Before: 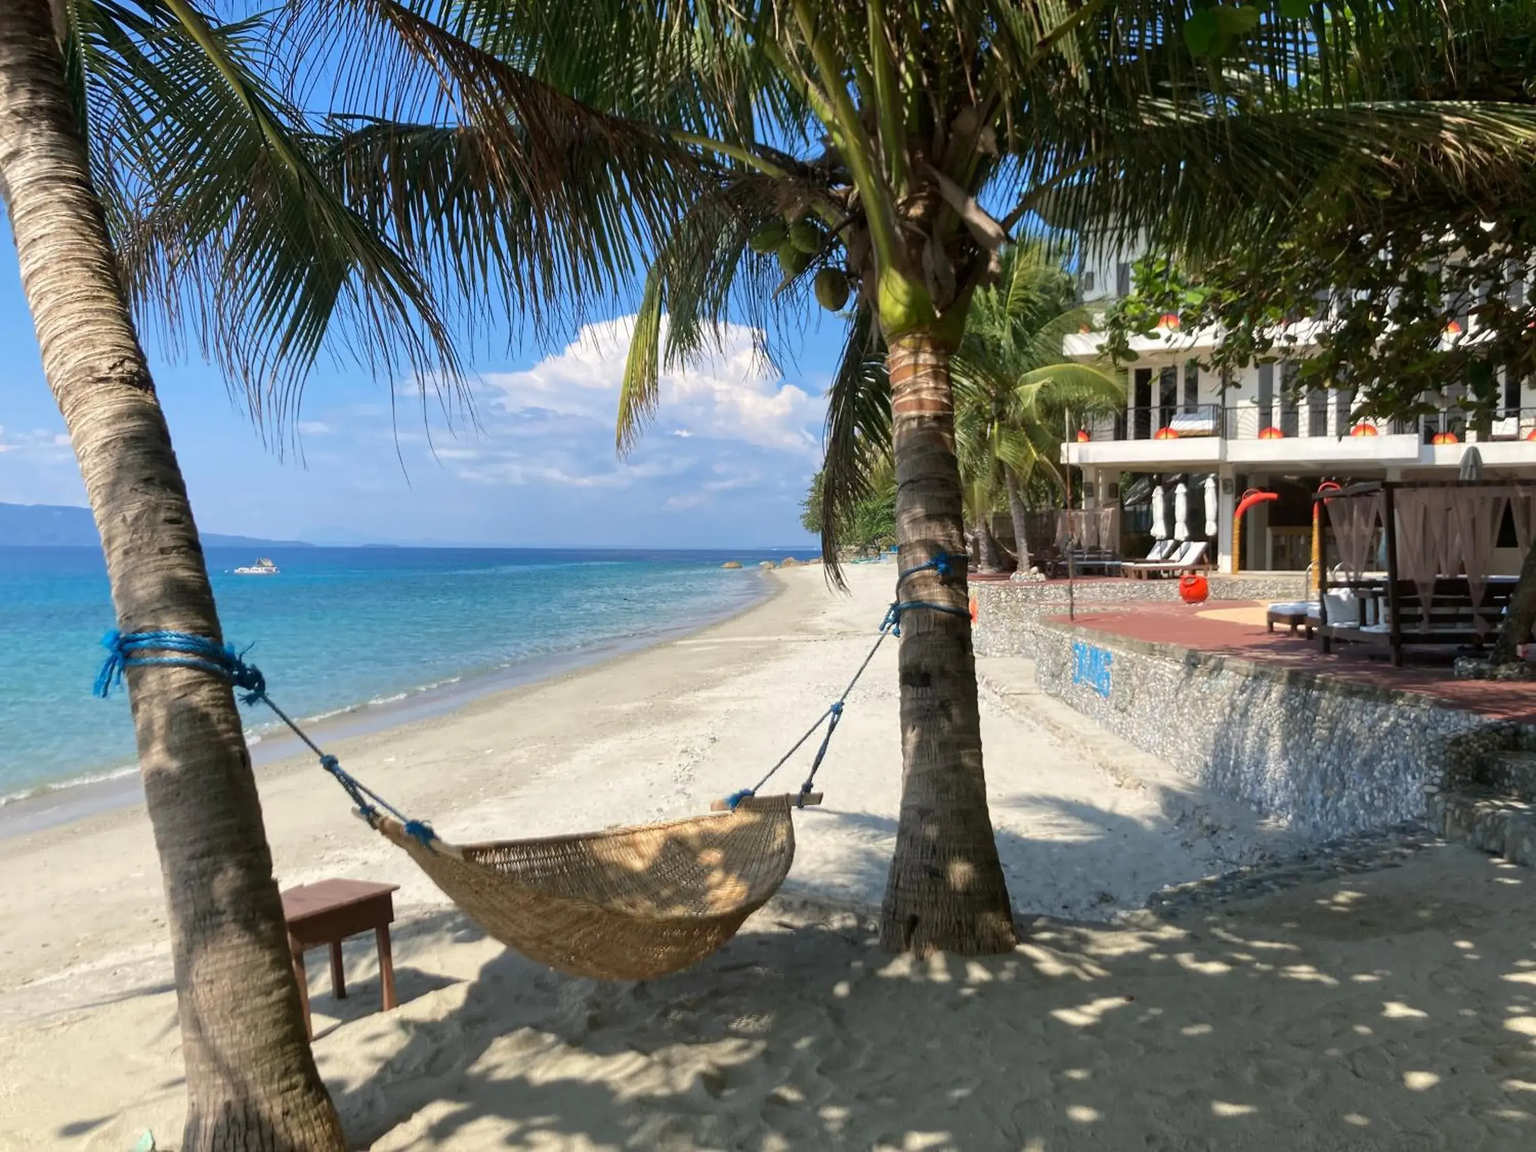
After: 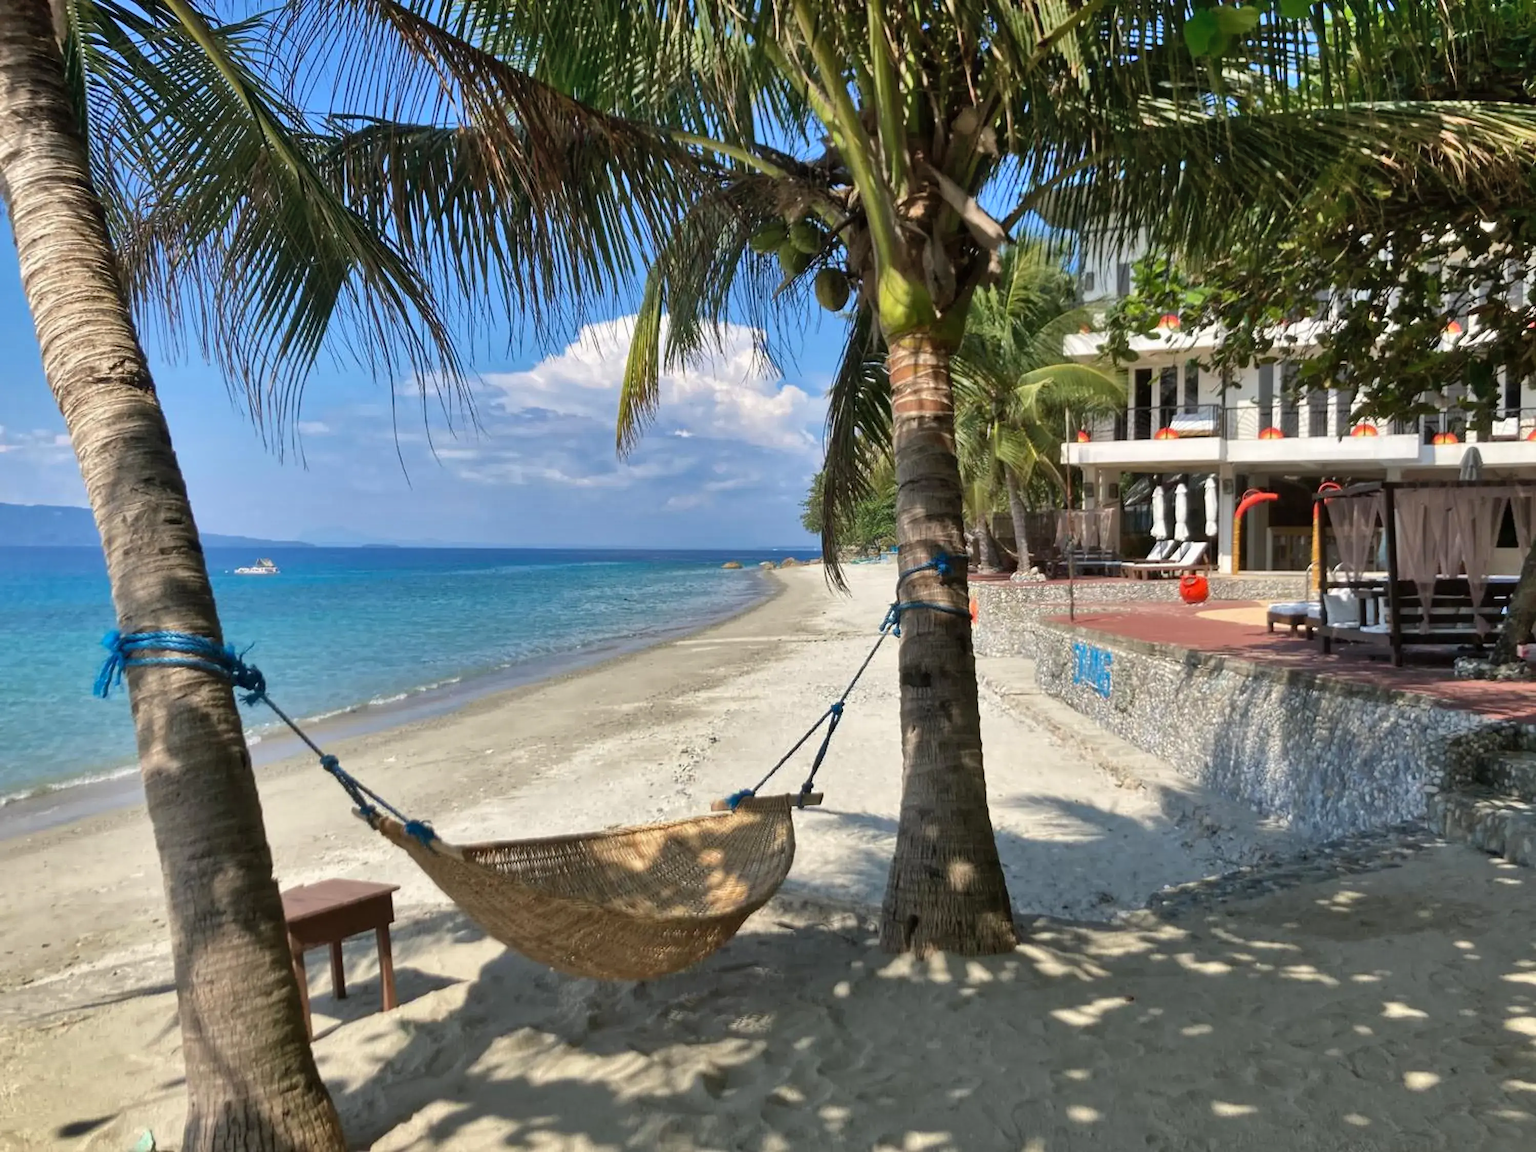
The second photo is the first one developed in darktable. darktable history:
shadows and highlights: shadows 59.93, highlights -60.22, highlights color adjustment 55.97%, soften with gaussian
